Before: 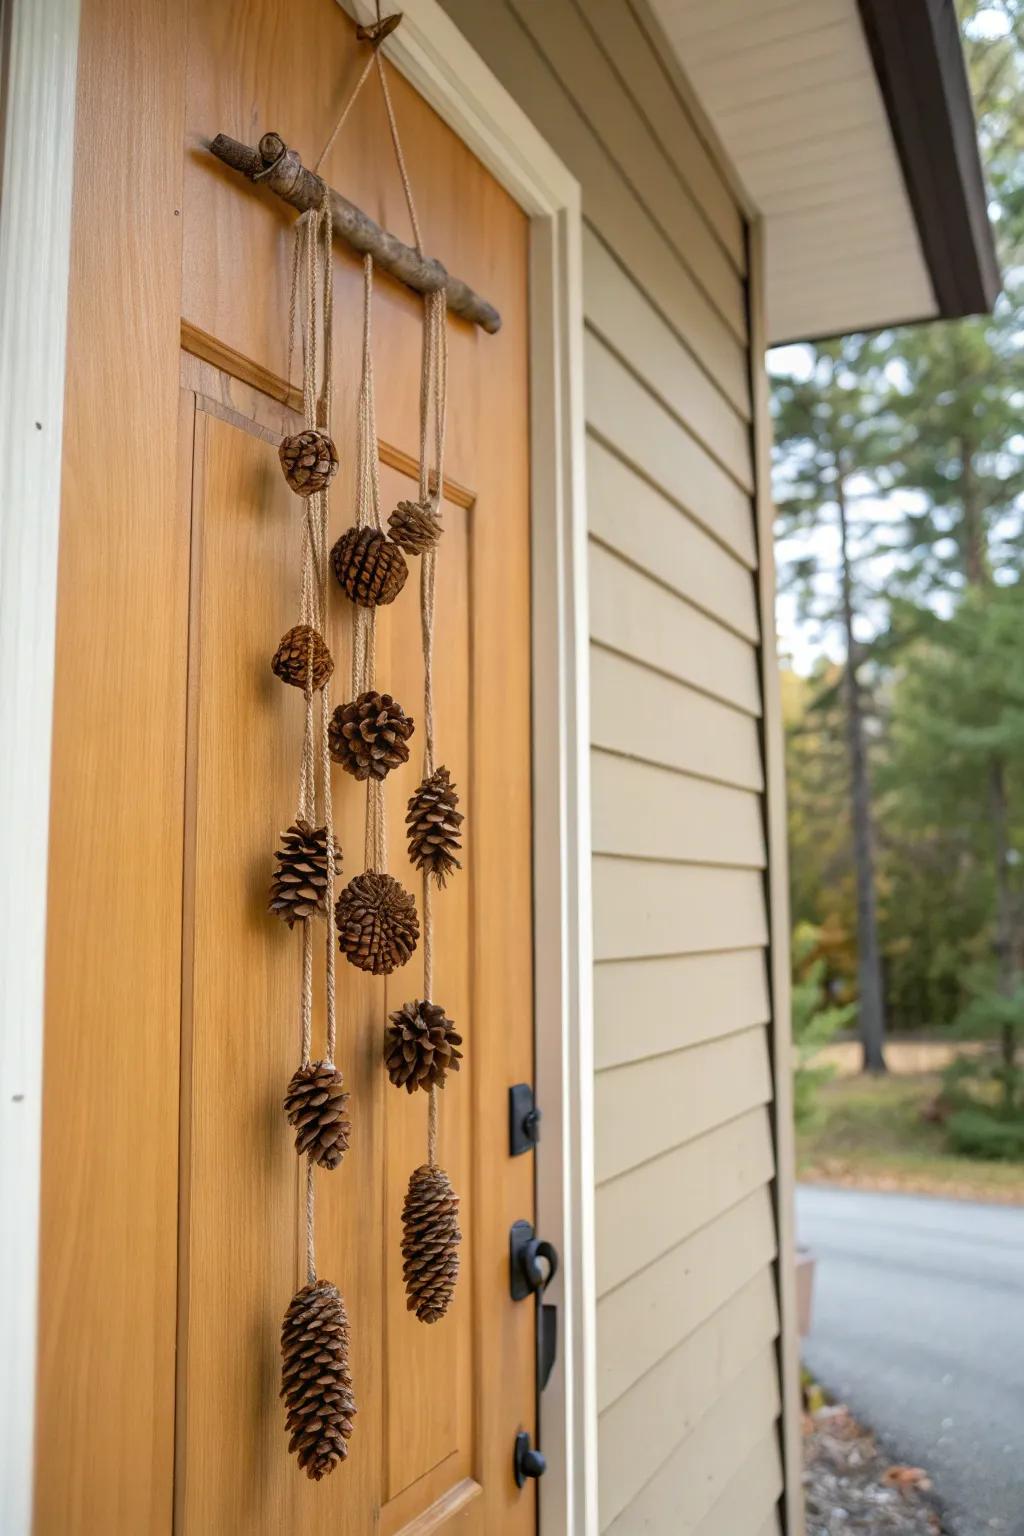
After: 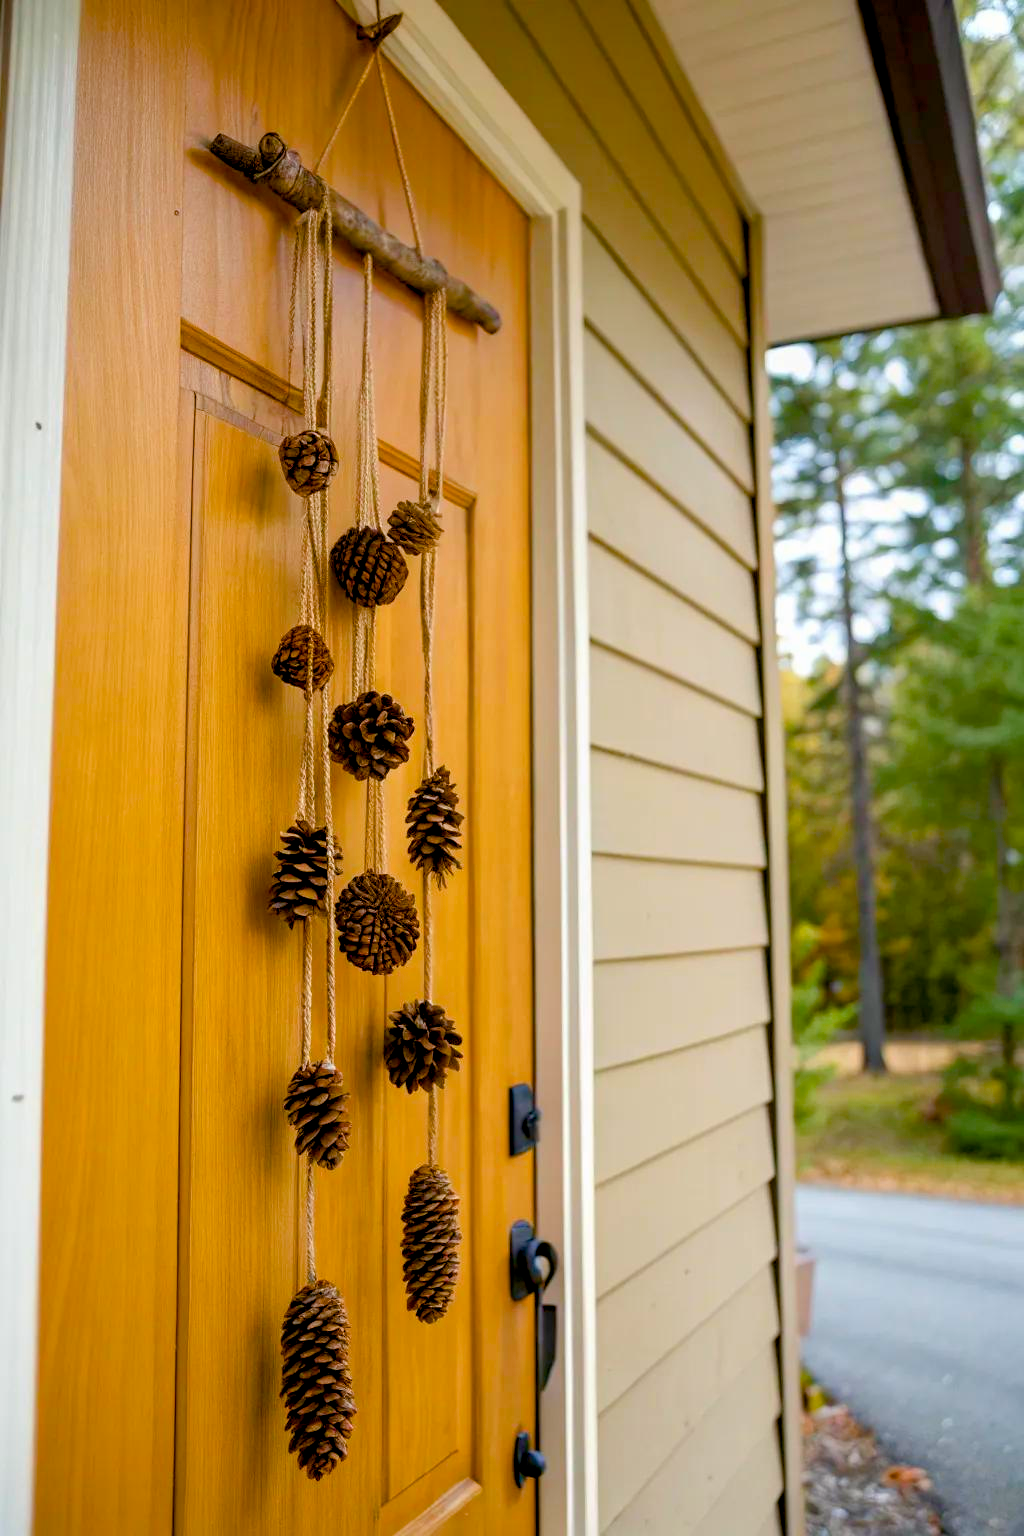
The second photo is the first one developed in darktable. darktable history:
color balance rgb: global offset › luminance -1.03%, linear chroma grading › global chroma 14.877%, perceptual saturation grading › global saturation 20%, perceptual saturation grading › highlights -14.129%, perceptual saturation grading › shadows 50.008%, global vibrance 20%
